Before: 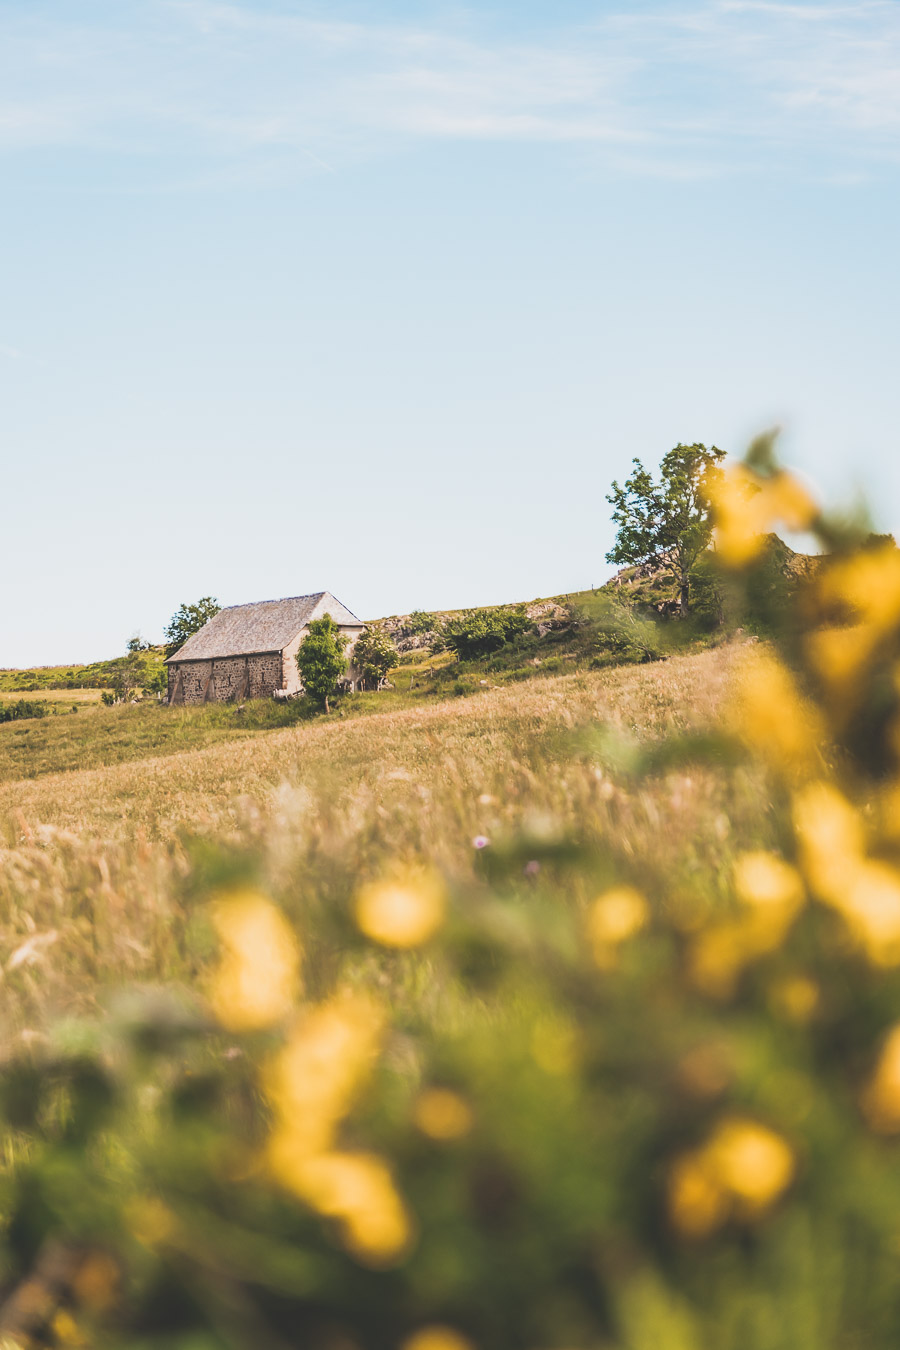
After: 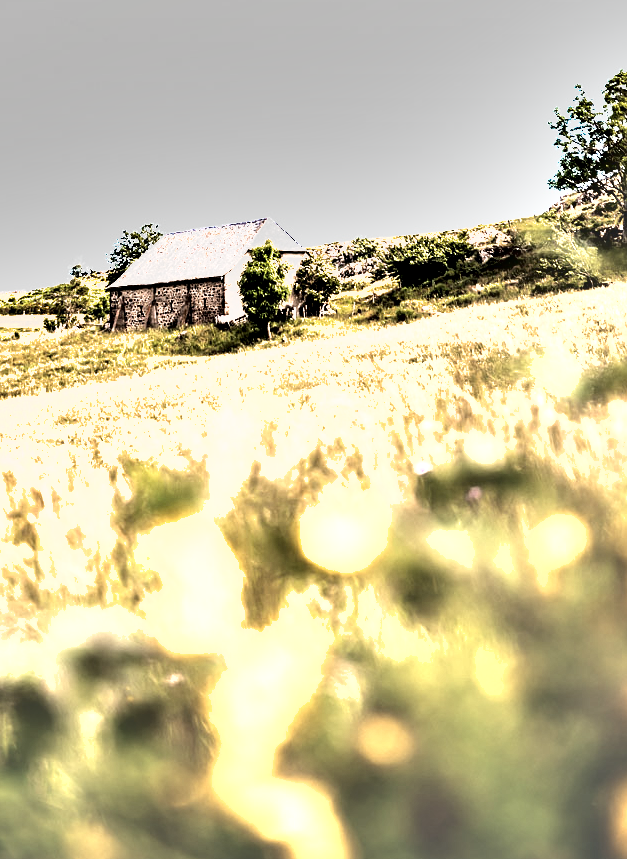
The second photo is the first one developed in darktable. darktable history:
exposure: exposure 0.553 EV, compensate highlight preservation false
crop: left 6.501%, top 27.711%, right 23.746%, bottom 8.628%
contrast brightness saturation: contrast -0.058, saturation -0.419
levels: levels [0, 0.374, 0.749]
shadows and highlights: shadows 11.38, white point adjustment 1.34, soften with gaussian
